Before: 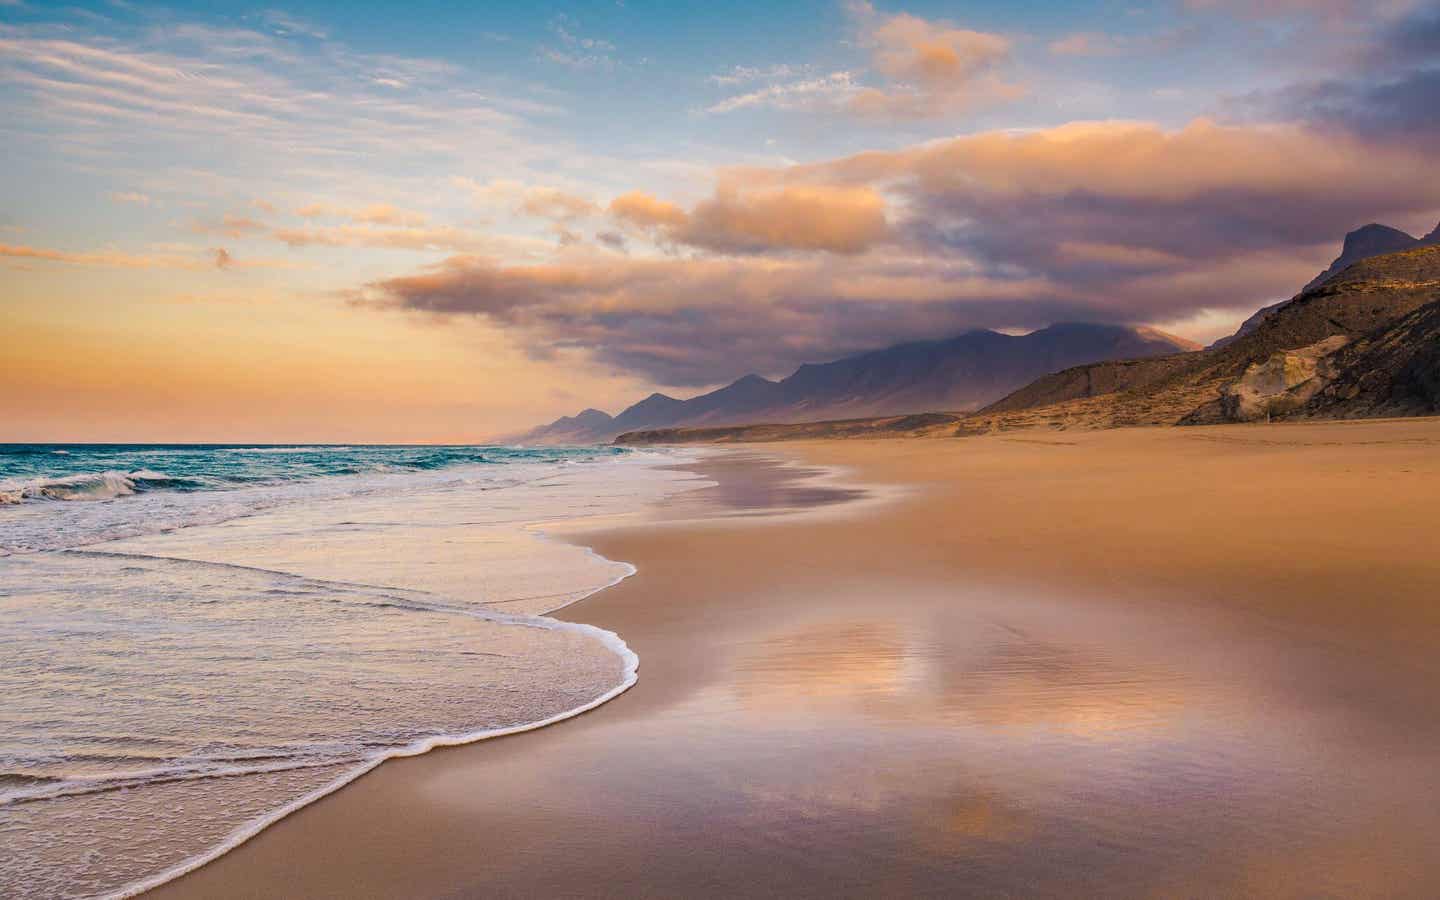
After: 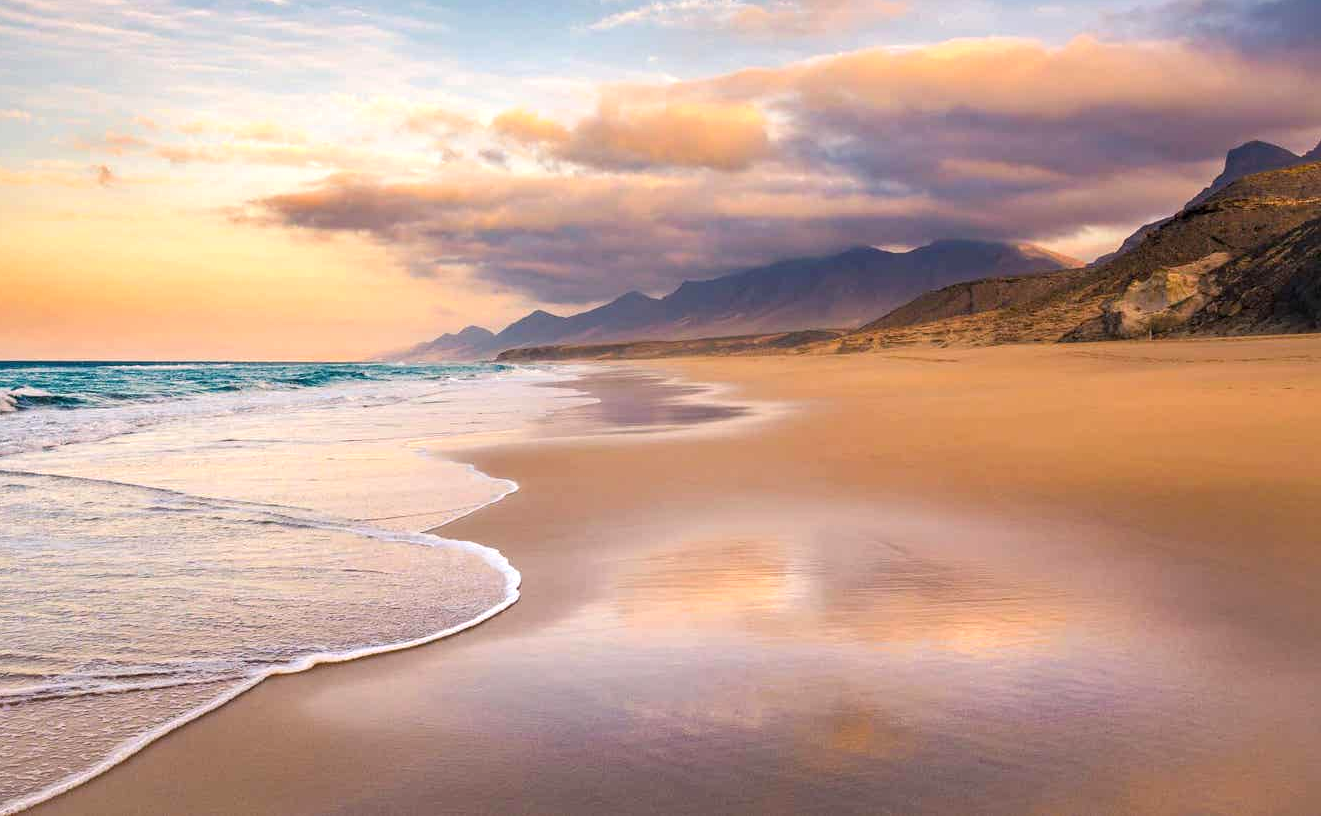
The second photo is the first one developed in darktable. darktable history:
exposure: black level correction 0.001, exposure 0.5 EV, compensate exposure bias true, compensate highlight preservation false
crop and rotate: left 8.262%, top 9.226%
